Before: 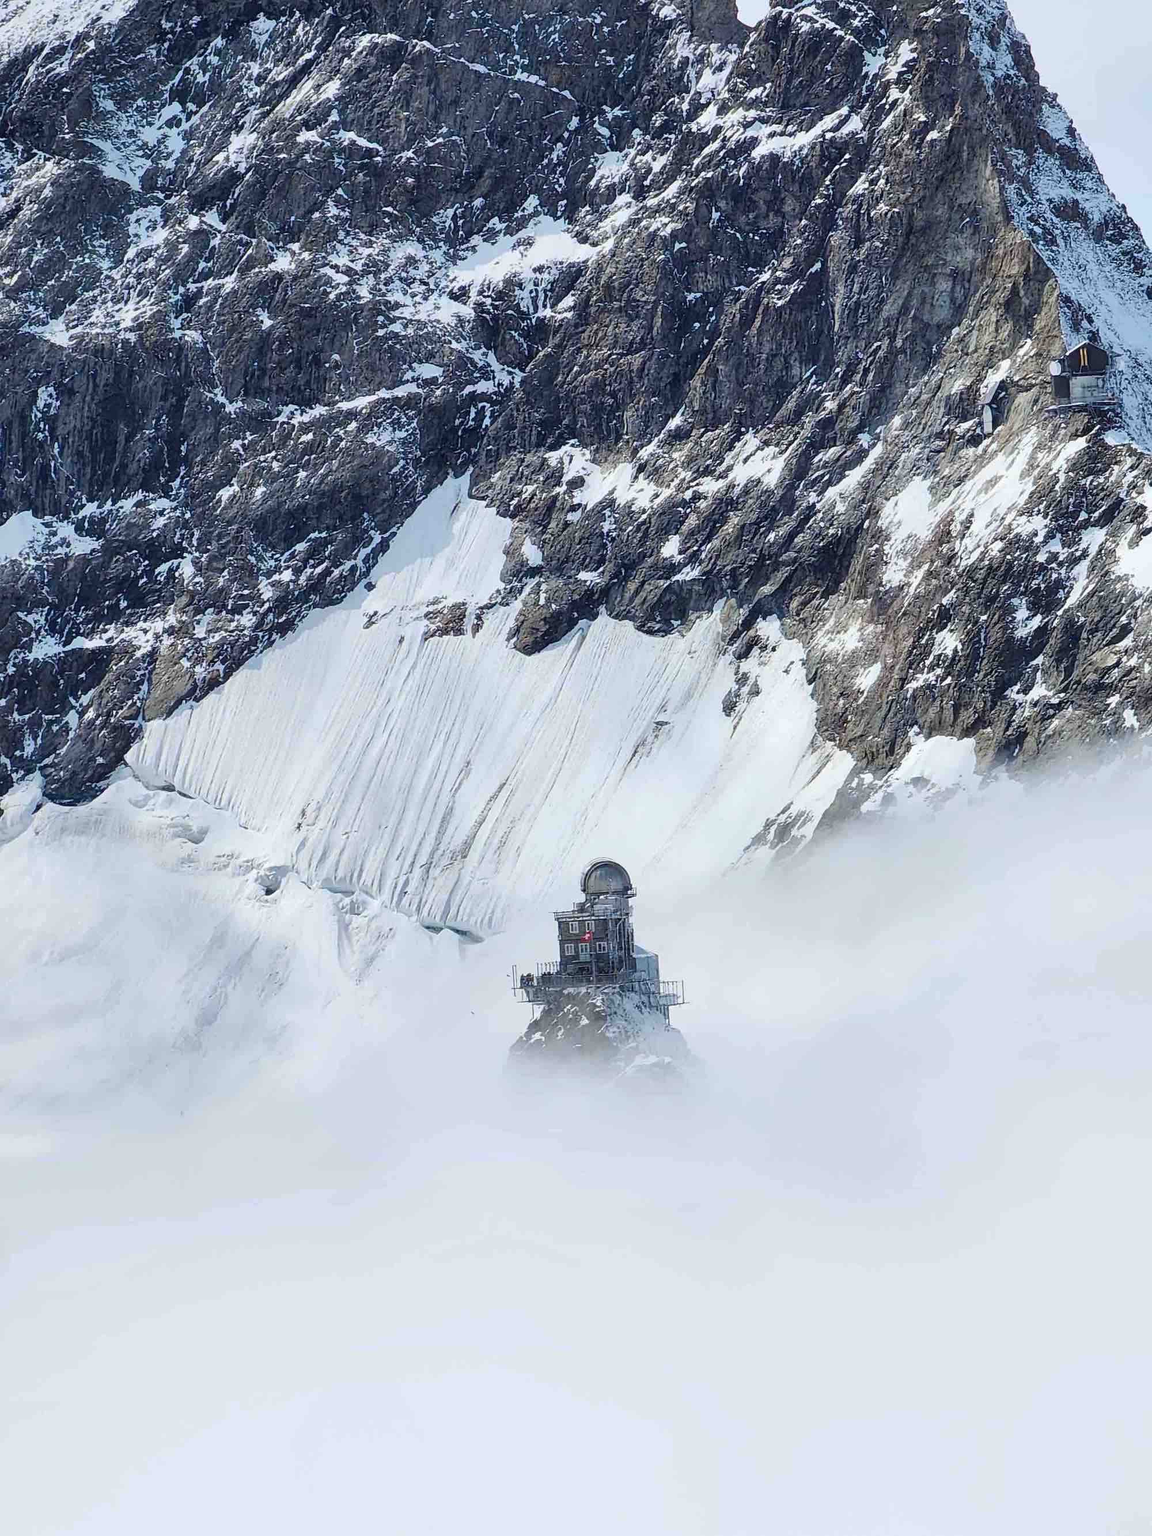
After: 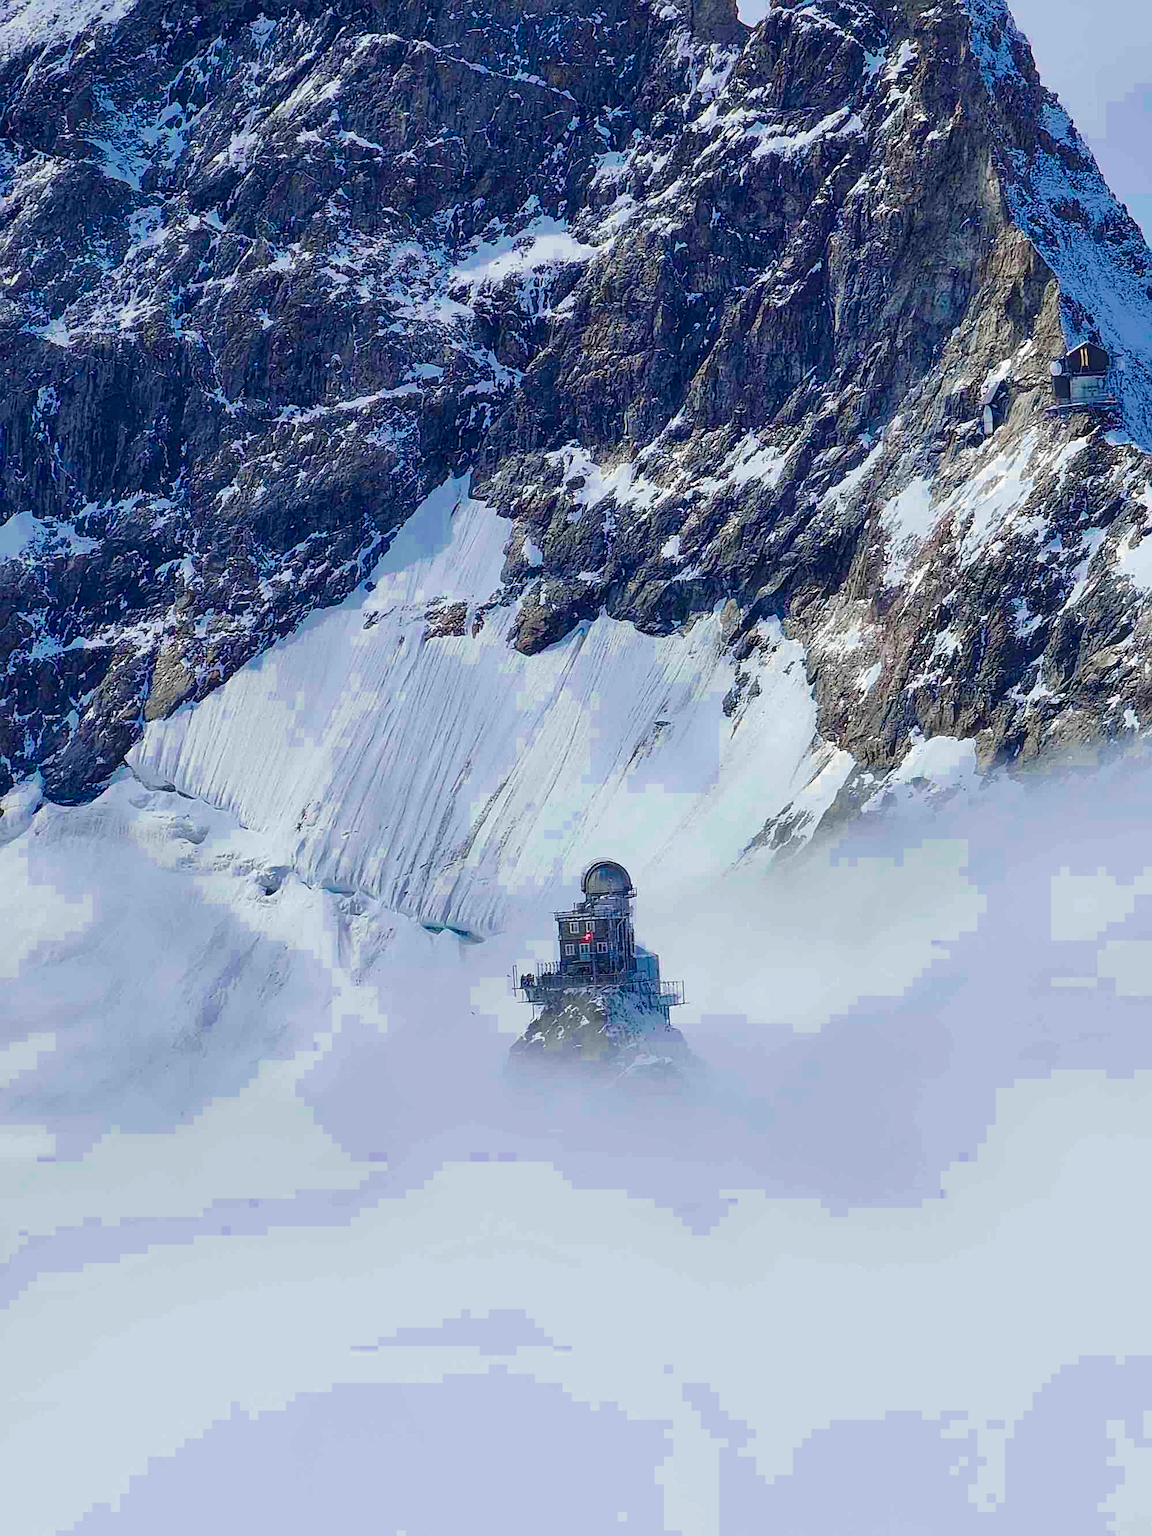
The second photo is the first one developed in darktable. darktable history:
sharpen: radius 2.149, amount 0.389, threshold 0.085
color zones: curves: ch0 [(0, 0.553) (0.123, 0.58) (0.23, 0.419) (0.468, 0.155) (0.605, 0.132) (0.723, 0.063) (0.833, 0.172) (0.921, 0.468)]; ch1 [(0.025, 0.645) (0.229, 0.584) (0.326, 0.551) (0.537, 0.446) (0.599, 0.911) (0.708, 1) (0.805, 0.944)]; ch2 [(0.086, 0.468) (0.254, 0.464) (0.638, 0.564) (0.702, 0.592) (0.768, 0.564)]
